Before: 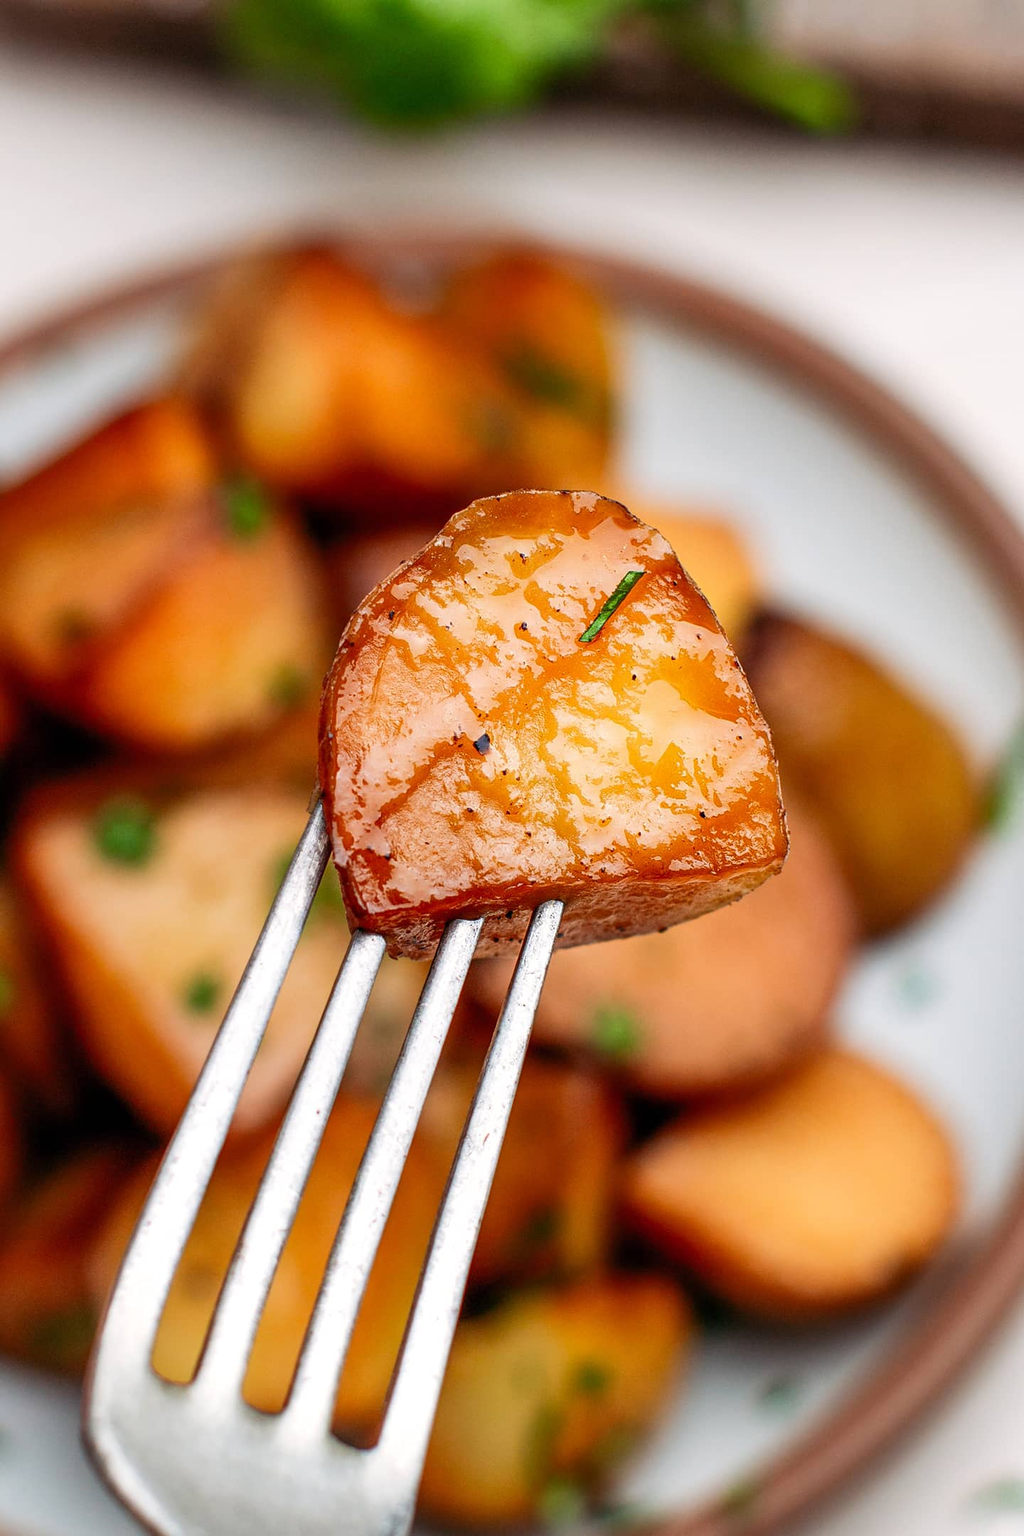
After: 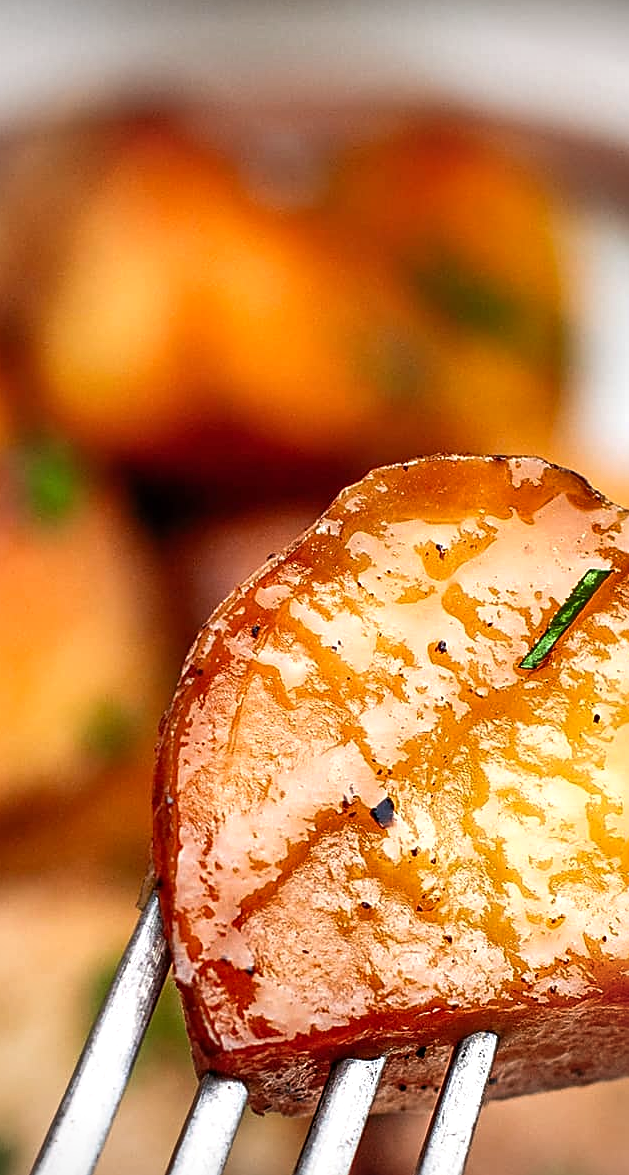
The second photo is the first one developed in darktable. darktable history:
vignetting: fall-off start 74.08%, fall-off radius 66.47%
tone equalizer: -8 EV -0.381 EV, -7 EV -0.373 EV, -6 EV -0.335 EV, -5 EV -0.251 EV, -3 EV 0.19 EV, -2 EV 0.345 EV, -1 EV 0.369 EV, +0 EV 0.414 EV
sharpen: on, module defaults
shadows and highlights: shadows 58.62, highlights color adjustment 0.57%, soften with gaussian
crop: left 20.508%, top 10.853%, right 35.756%, bottom 34.717%
